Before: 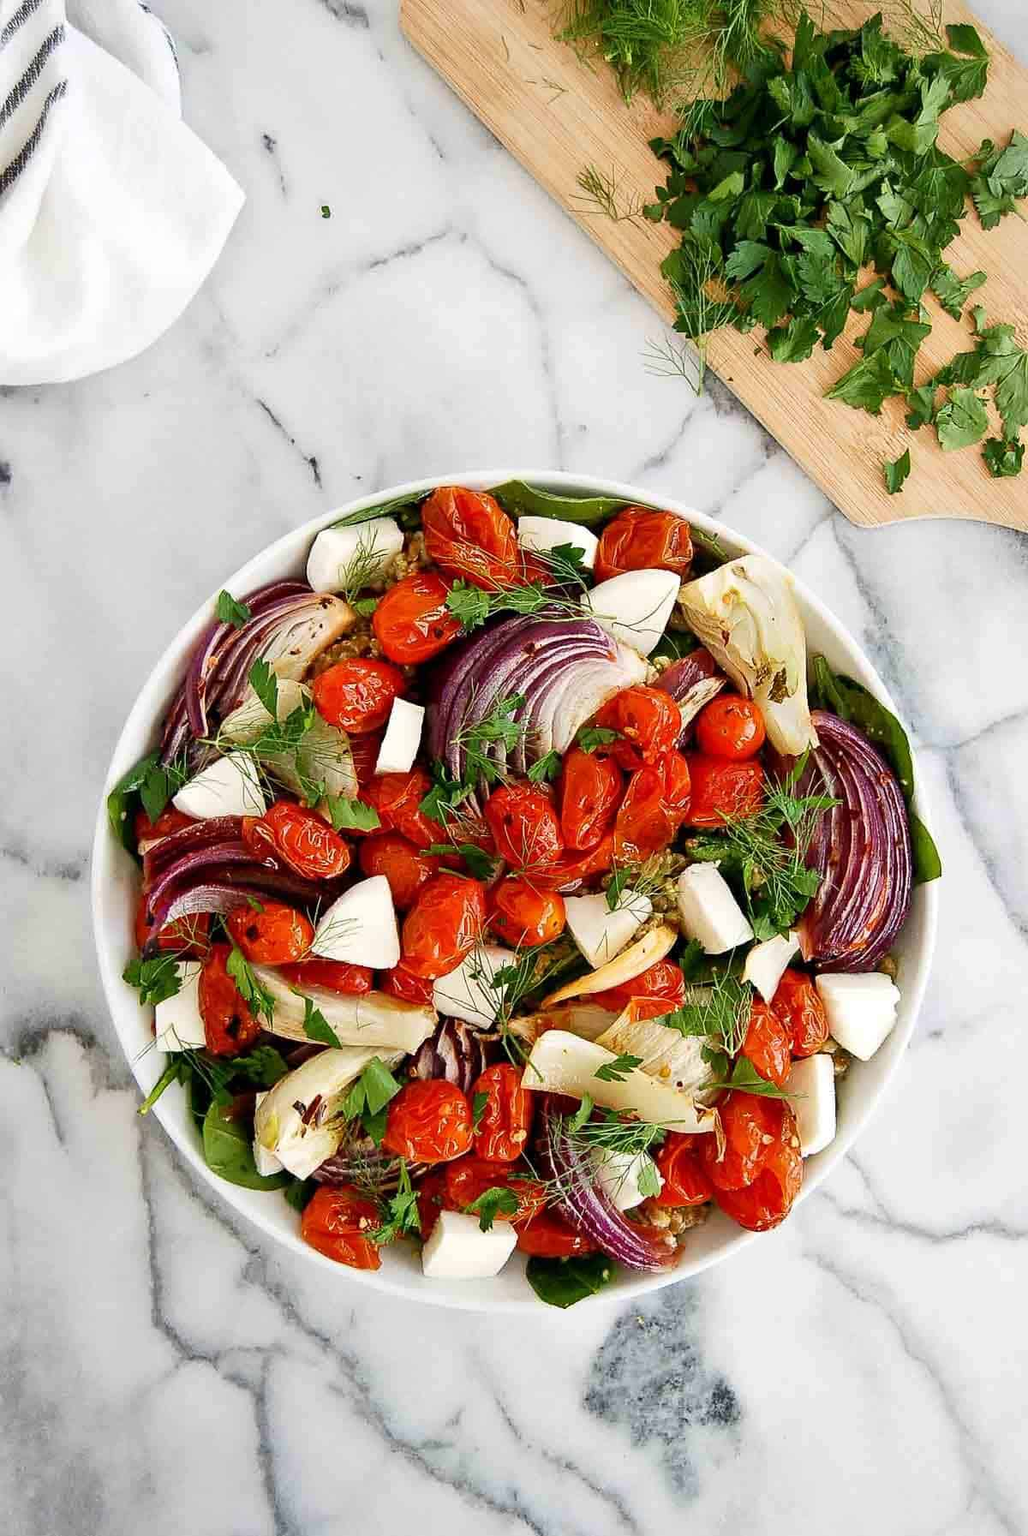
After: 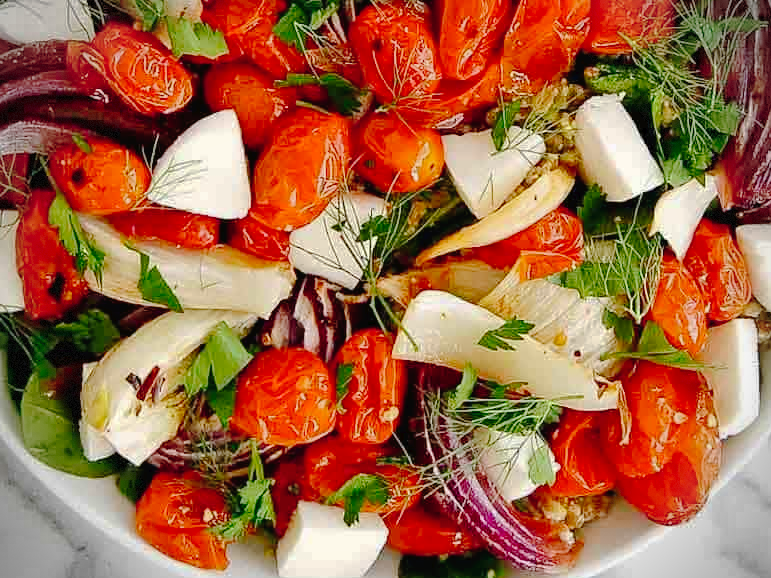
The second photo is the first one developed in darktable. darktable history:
crop: left 18.018%, top 50.914%, right 17.679%, bottom 16.831%
vignetting: dithering 8-bit output
color correction: highlights a* -0.106, highlights b* 0.099
tone curve: curves: ch0 [(0, 0) (0.003, 0.011) (0.011, 0.012) (0.025, 0.013) (0.044, 0.023) (0.069, 0.04) (0.1, 0.06) (0.136, 0.094) (0.177, 0.145) (0.224, 0.213) (0.277, 0.301) (0.335, 0.389) (0.399, 0.473) (0.468, 0.554) (0.543, 0.627) (0.623, 0.694) (0.709, 0.763) (0.801, 0.83) (0.898, 0.906) (1, 1)], preserve colors none
shadows and highlights: on, module defaults
